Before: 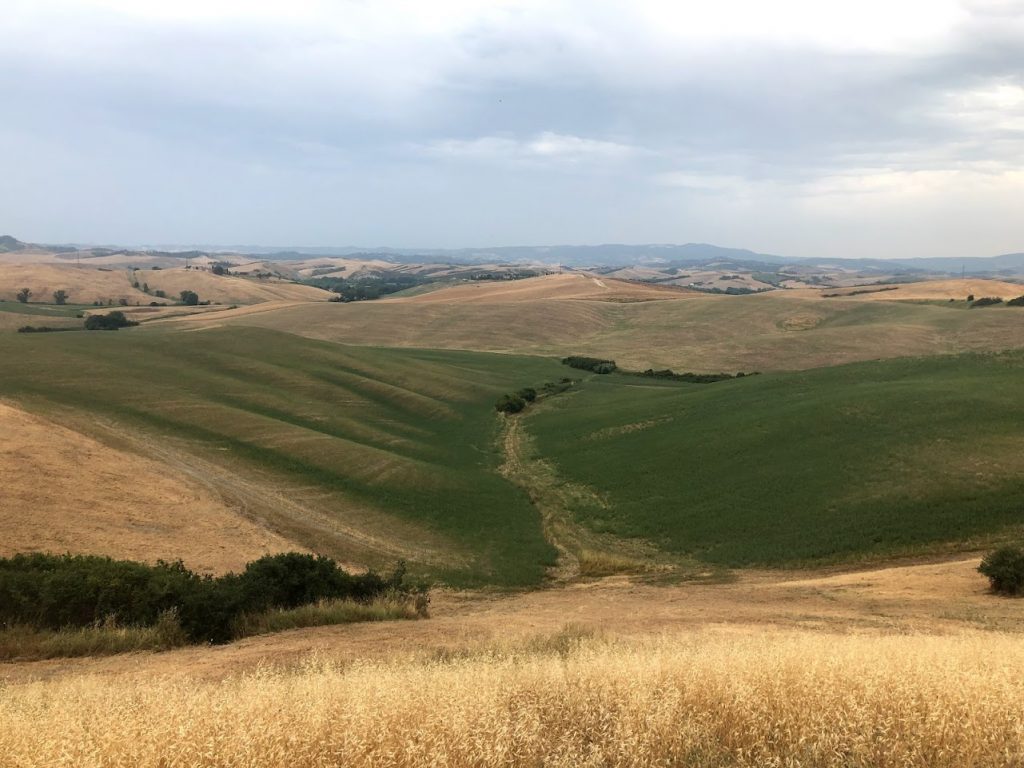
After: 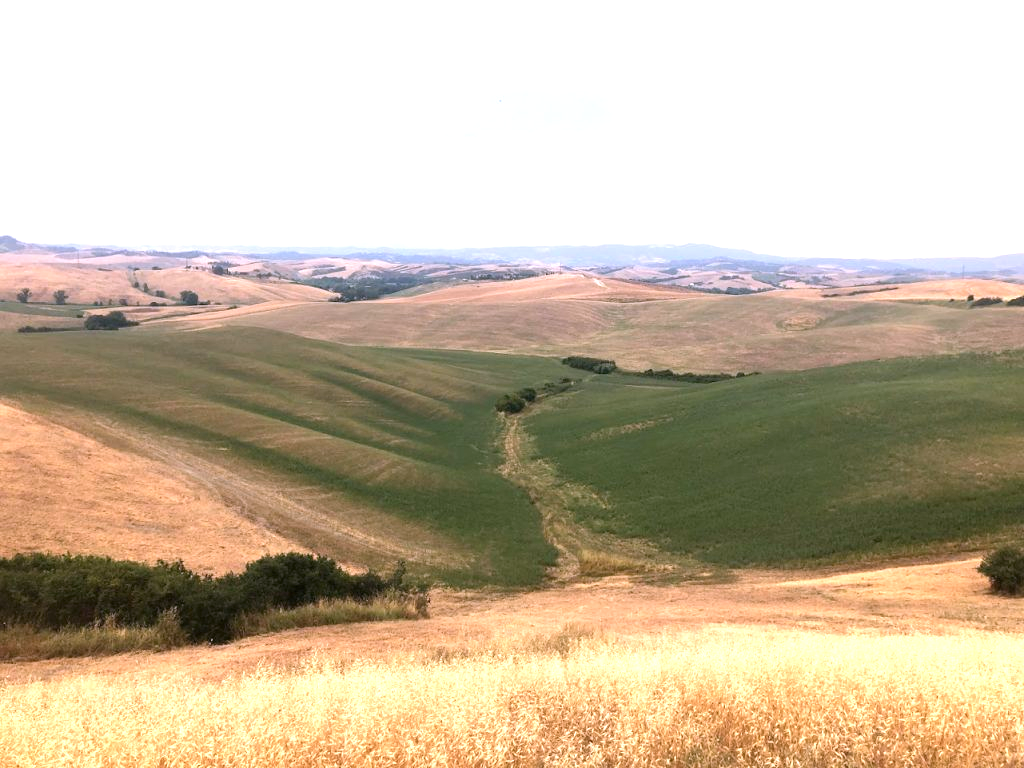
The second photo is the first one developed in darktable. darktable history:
white balance: red 1.066, blue 1.119
exposure: black level correction 0, exposure 0.95 EV, compensate exposure bias true, compensate highlight preservation false
